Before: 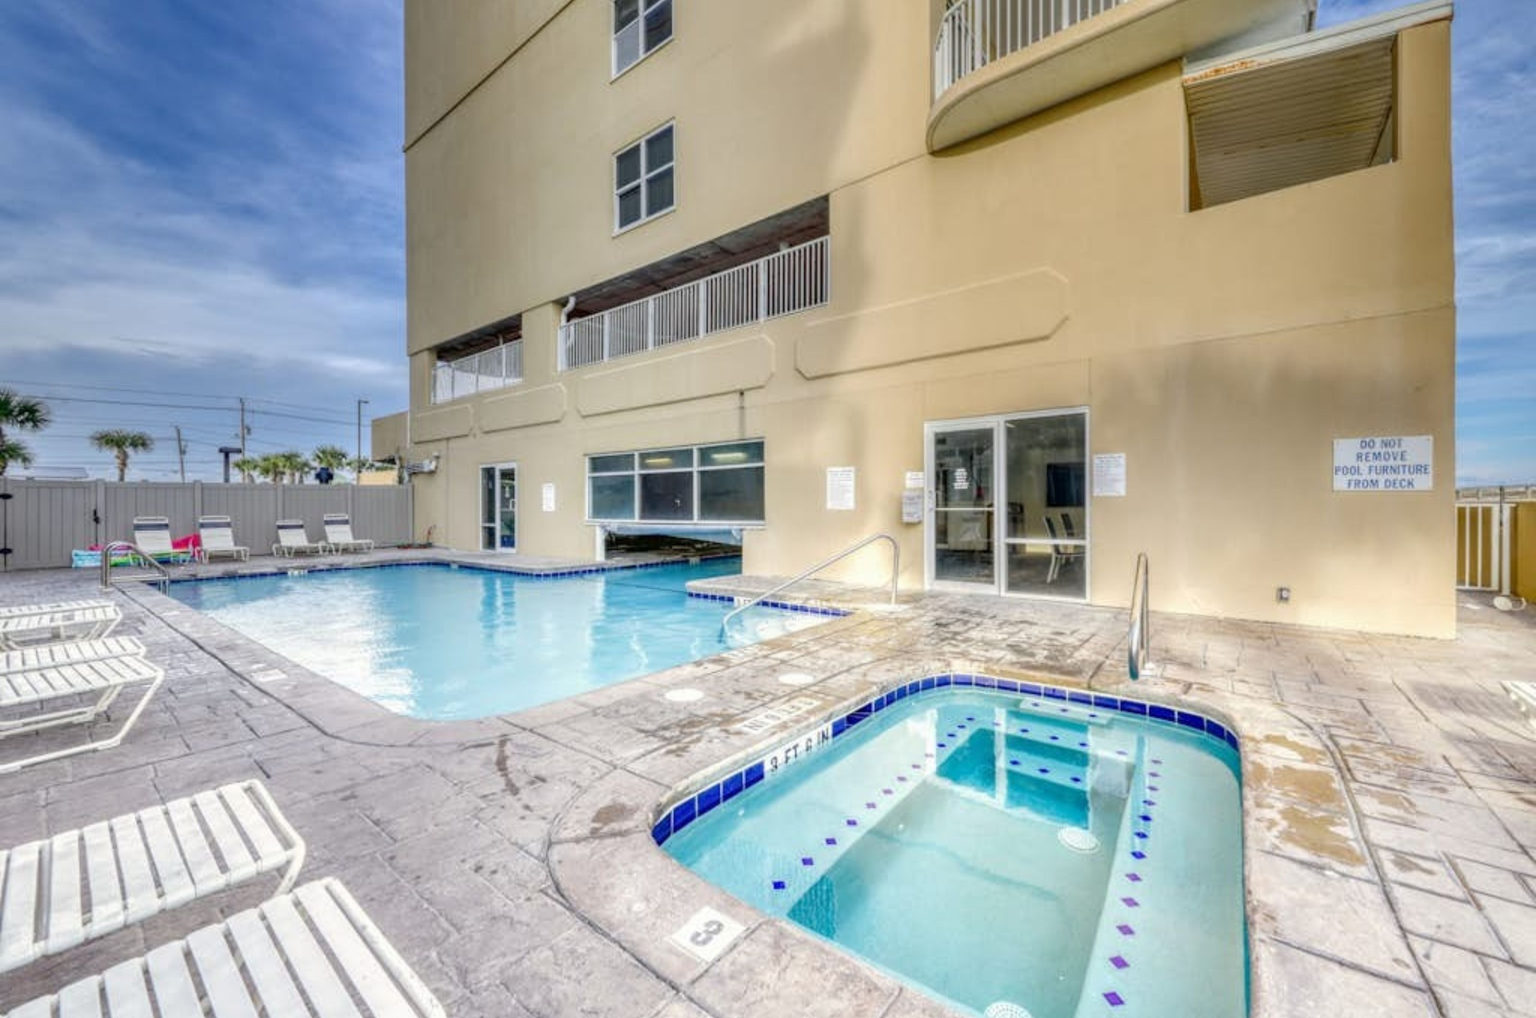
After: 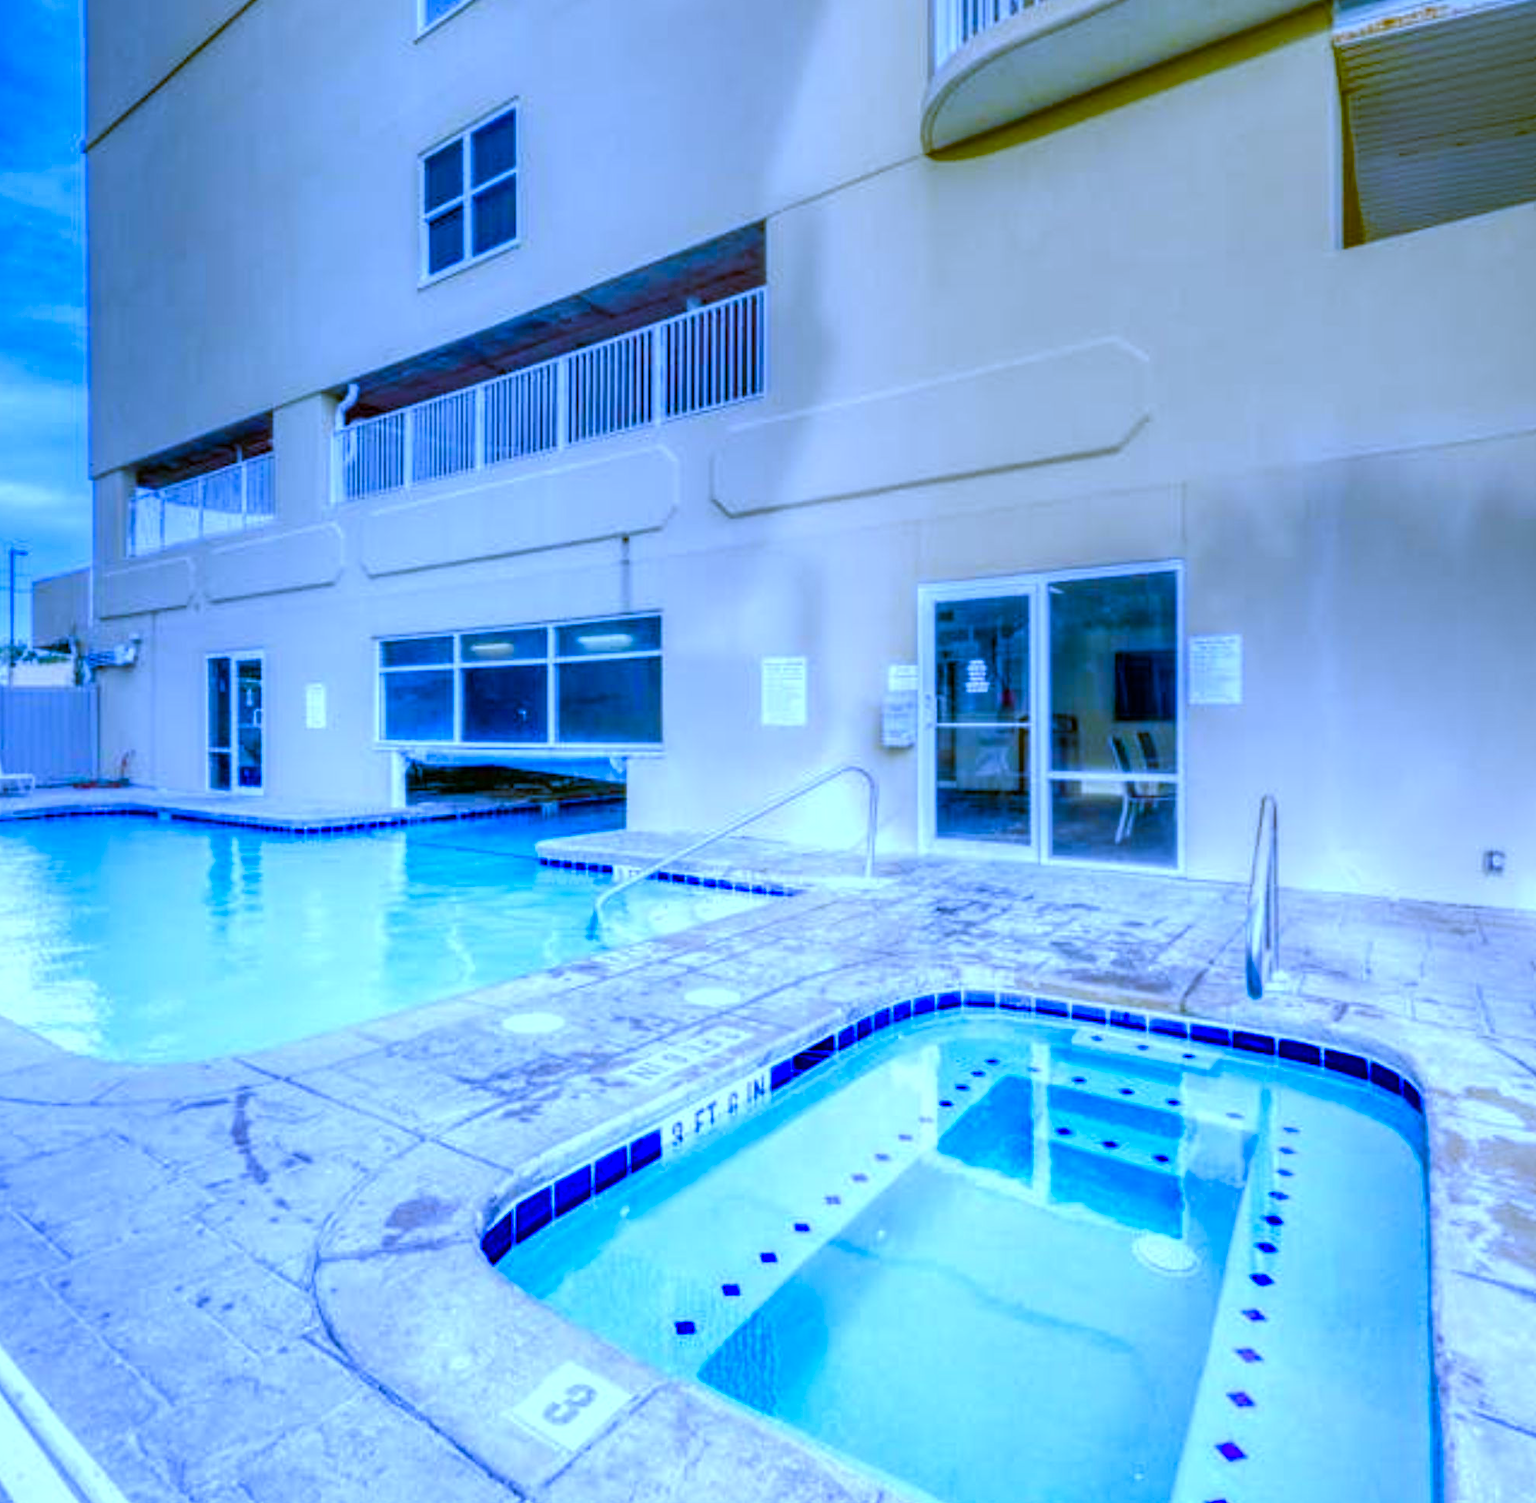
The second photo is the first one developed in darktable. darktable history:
exposure: compensate highlight preservation false
color balance rgb: perceptual saturation grading › global saturation 24.74%, perceptual saturation grading › highlights -51.22%, perceptual saturation grading › mid-tones 19.16%, perceptual saturation grading › shadows 60.98%, global vibrance 50%
white balance: red 0.766, blue 1.537
crop and rotate: left 22.918%, top 5.629%, right 14.711%, bottom 2.247%
